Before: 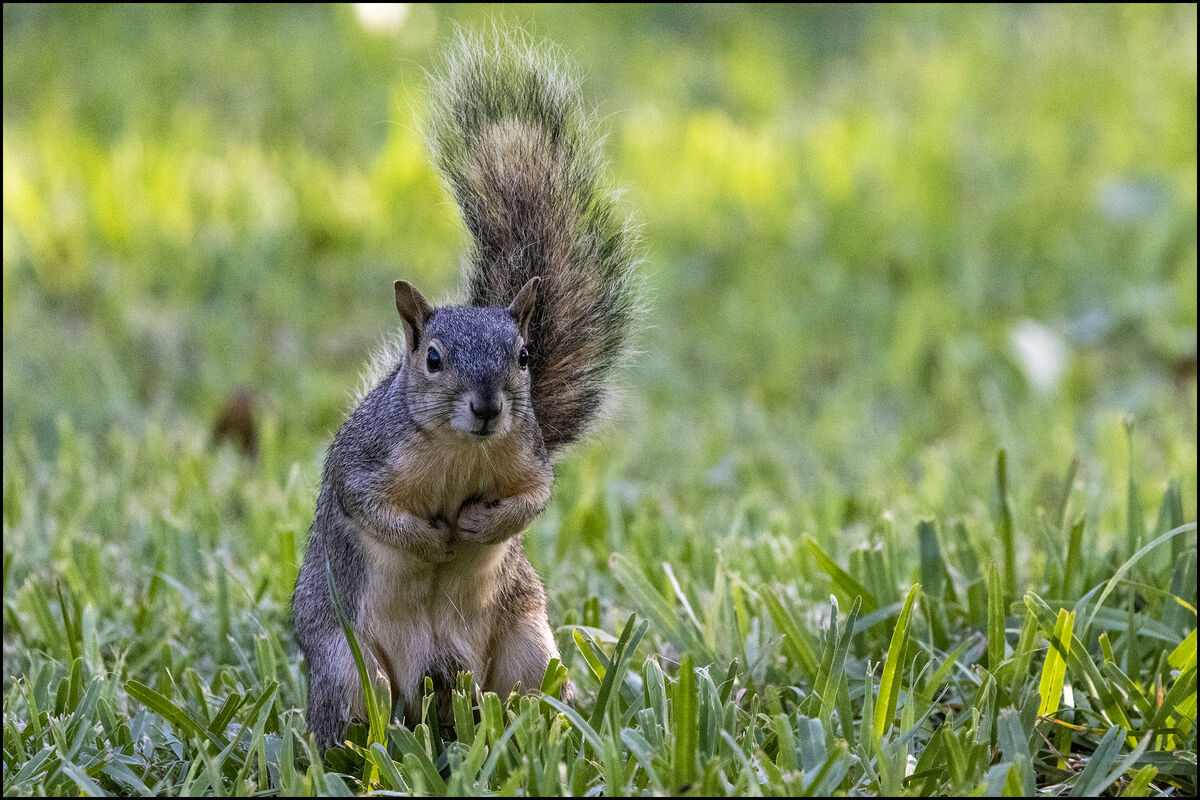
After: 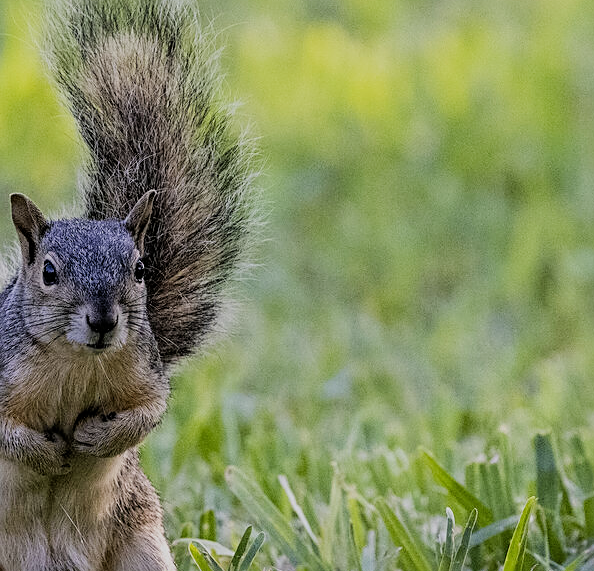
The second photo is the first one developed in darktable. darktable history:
crop: left 32.075%, top 10.976%, right 18.355%, bottom 17.596%
filmic rgb: black relative exposure -7.65 EV, white relative exposure 4.56 EV, hardness 3.61
sharpen: on, module defaults
